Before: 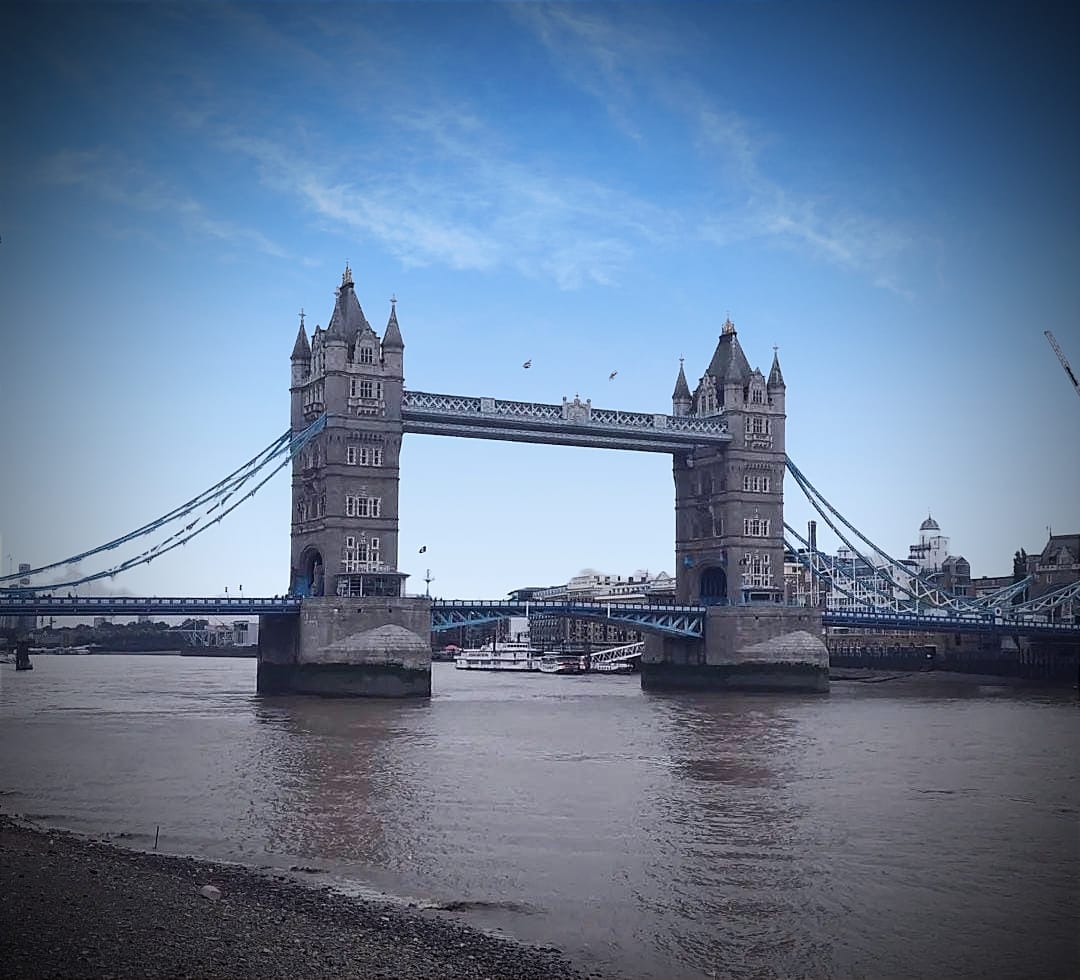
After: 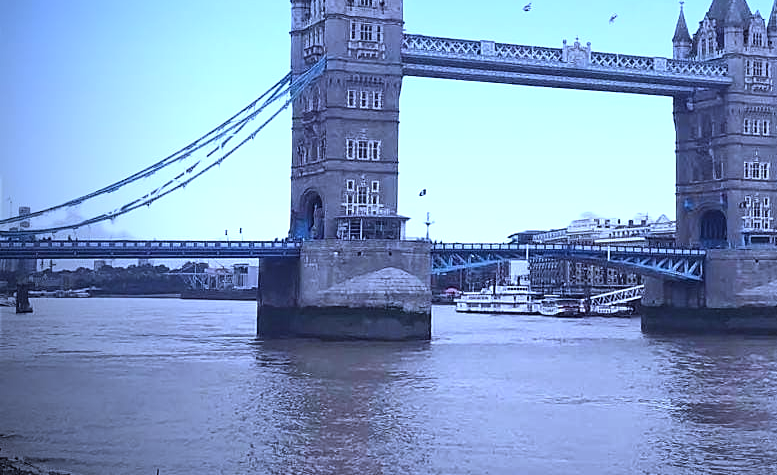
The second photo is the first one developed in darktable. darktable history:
crop: top 36.498%, right 27.964%, bottom 14.995%
exposure: exposure 0.566 EV, compensate highlight preservation false
white balance: red 0.871, blue 1.249
